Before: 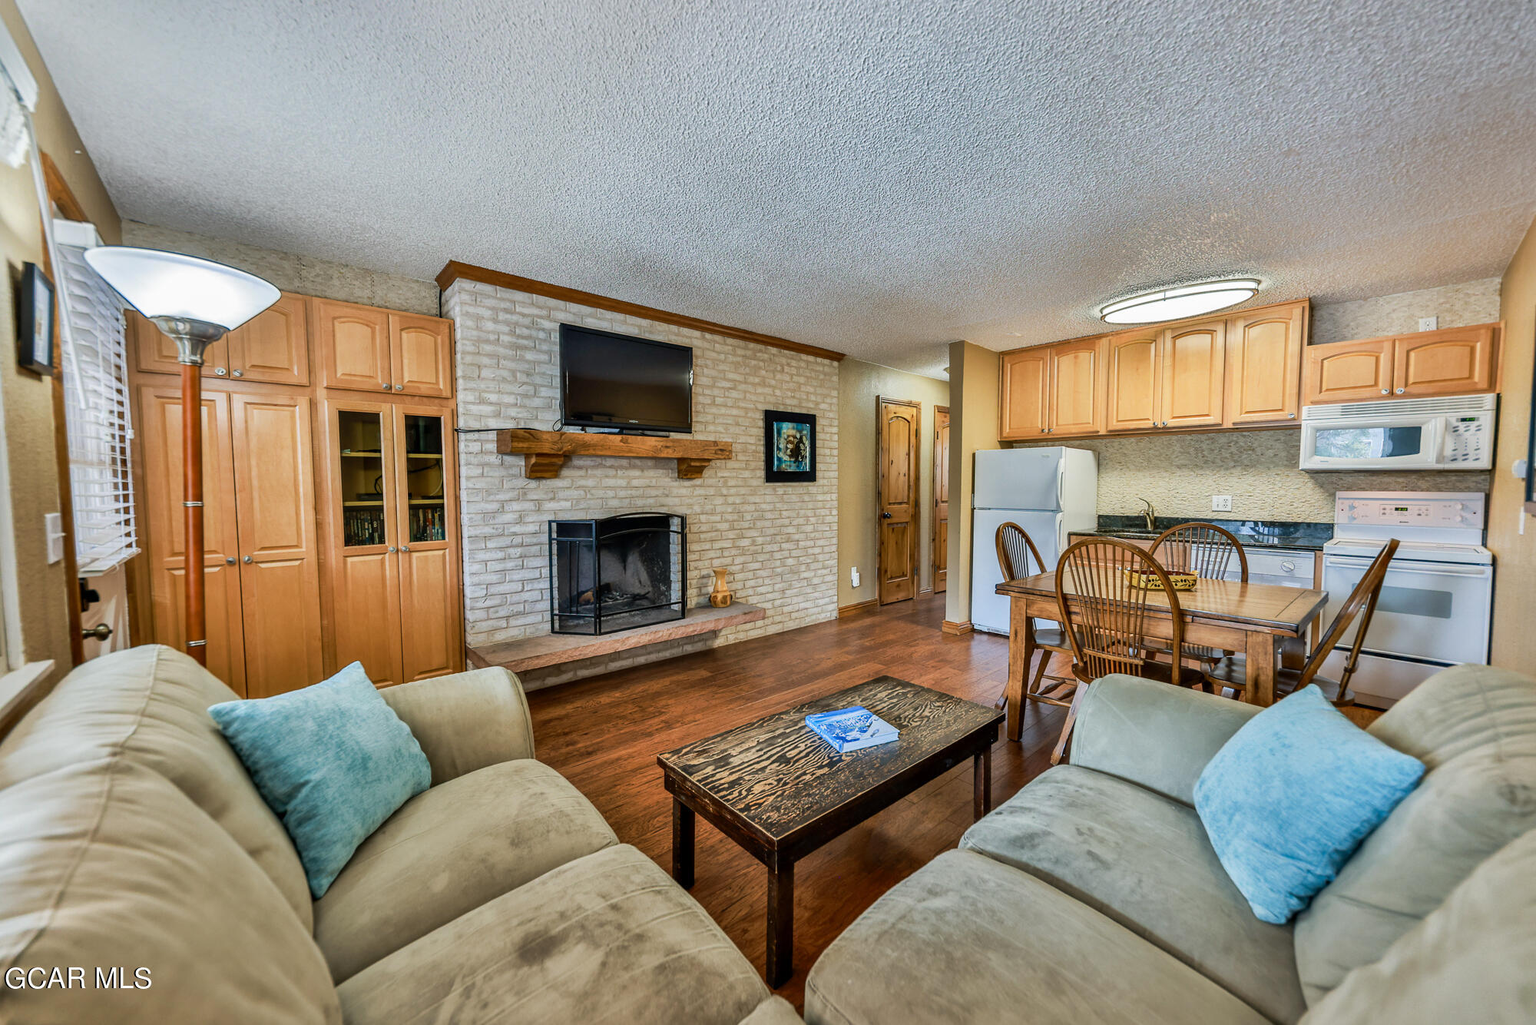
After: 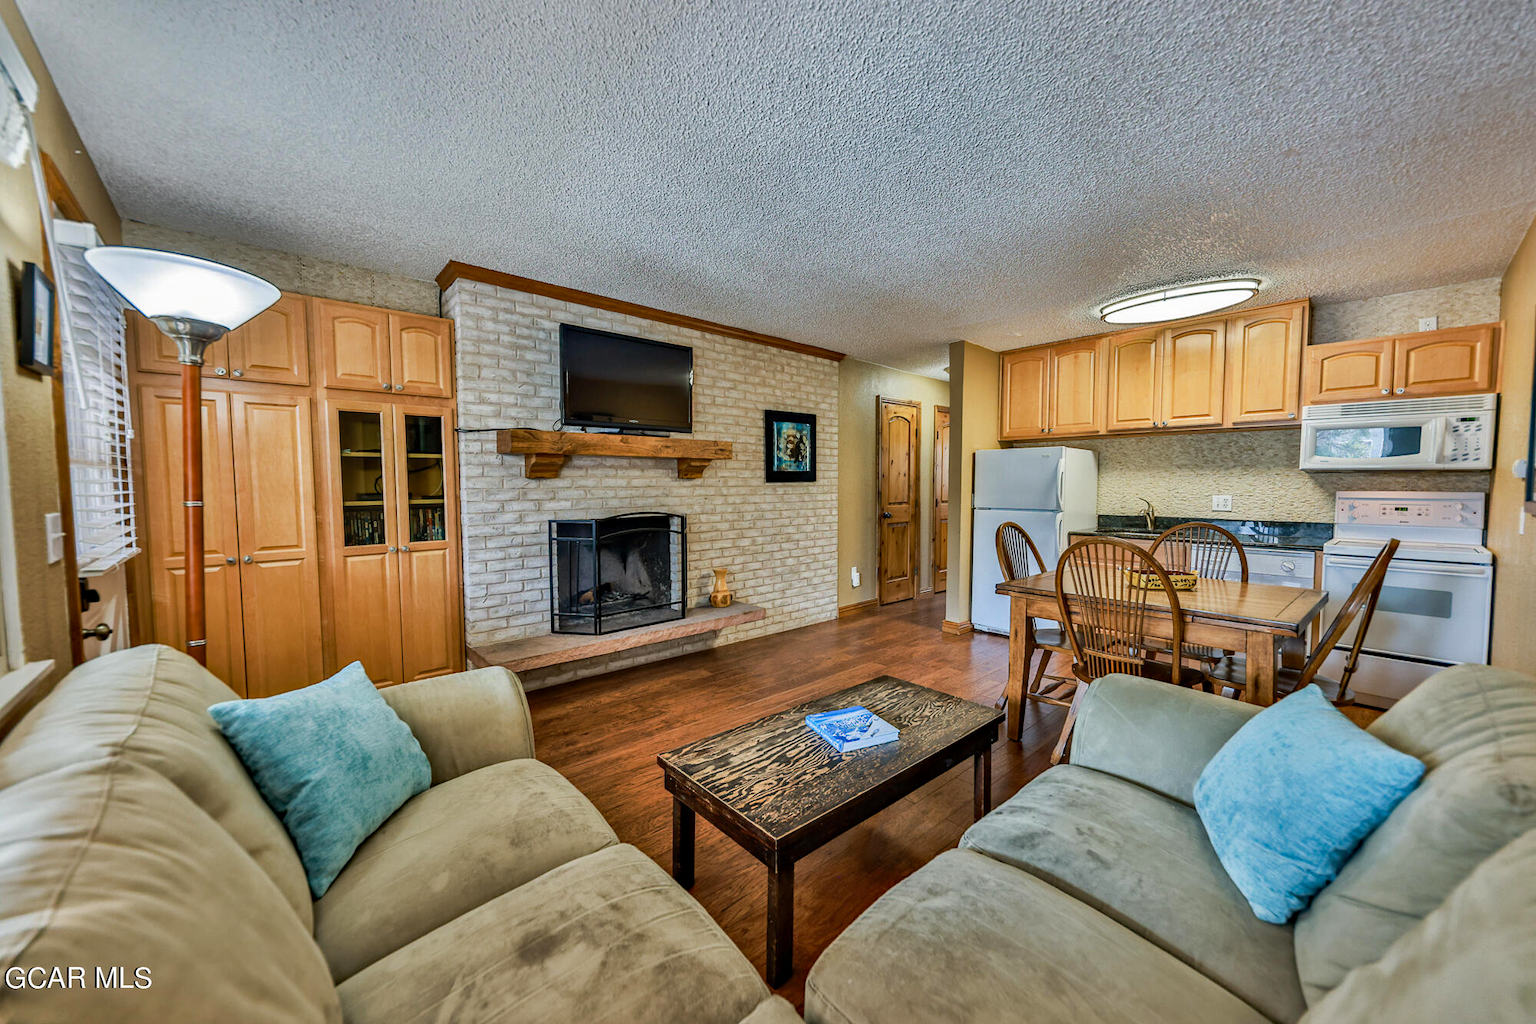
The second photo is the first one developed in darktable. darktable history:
haze removal: compatibility mode true, adaptive false
shadows and highlights: low approximation 0.01, soften with gaussian
